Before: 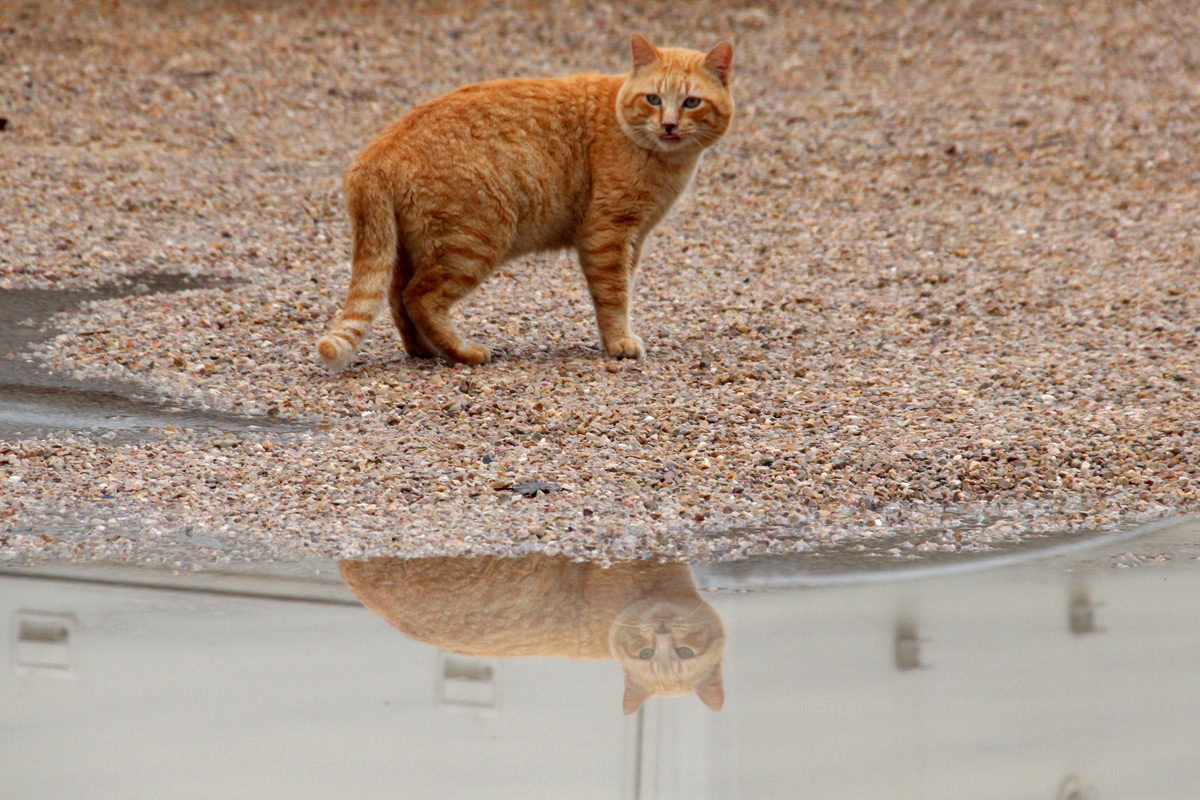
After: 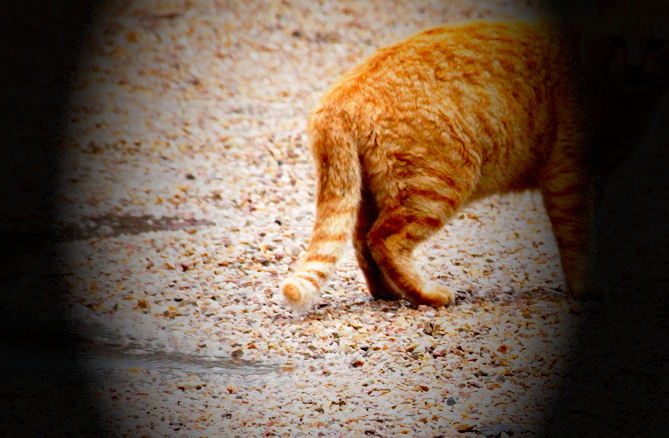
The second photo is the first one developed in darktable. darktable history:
vignetting: fall-off start 16.23%, fall-off radius 99.87%, brightness -0.997, saturation 0.49, center (-0.033, -0.046), width/height ratio 0.713, dithering 8-bit output
color calibration: gray › normalize channels true, x 0.357, y 0.367, temperature 4719.18 K, gamut compression 0.012
crop and rotate: left 3.039%, top 7.446%, right 41.136%, bottom 37.751%
base curve: curves: ch0 [(0, 0) (0.012, 0.01) (0.073, 0.168) (0.31, 0.711) (0.645, 0.957) (1, 1)], preserve colors none
